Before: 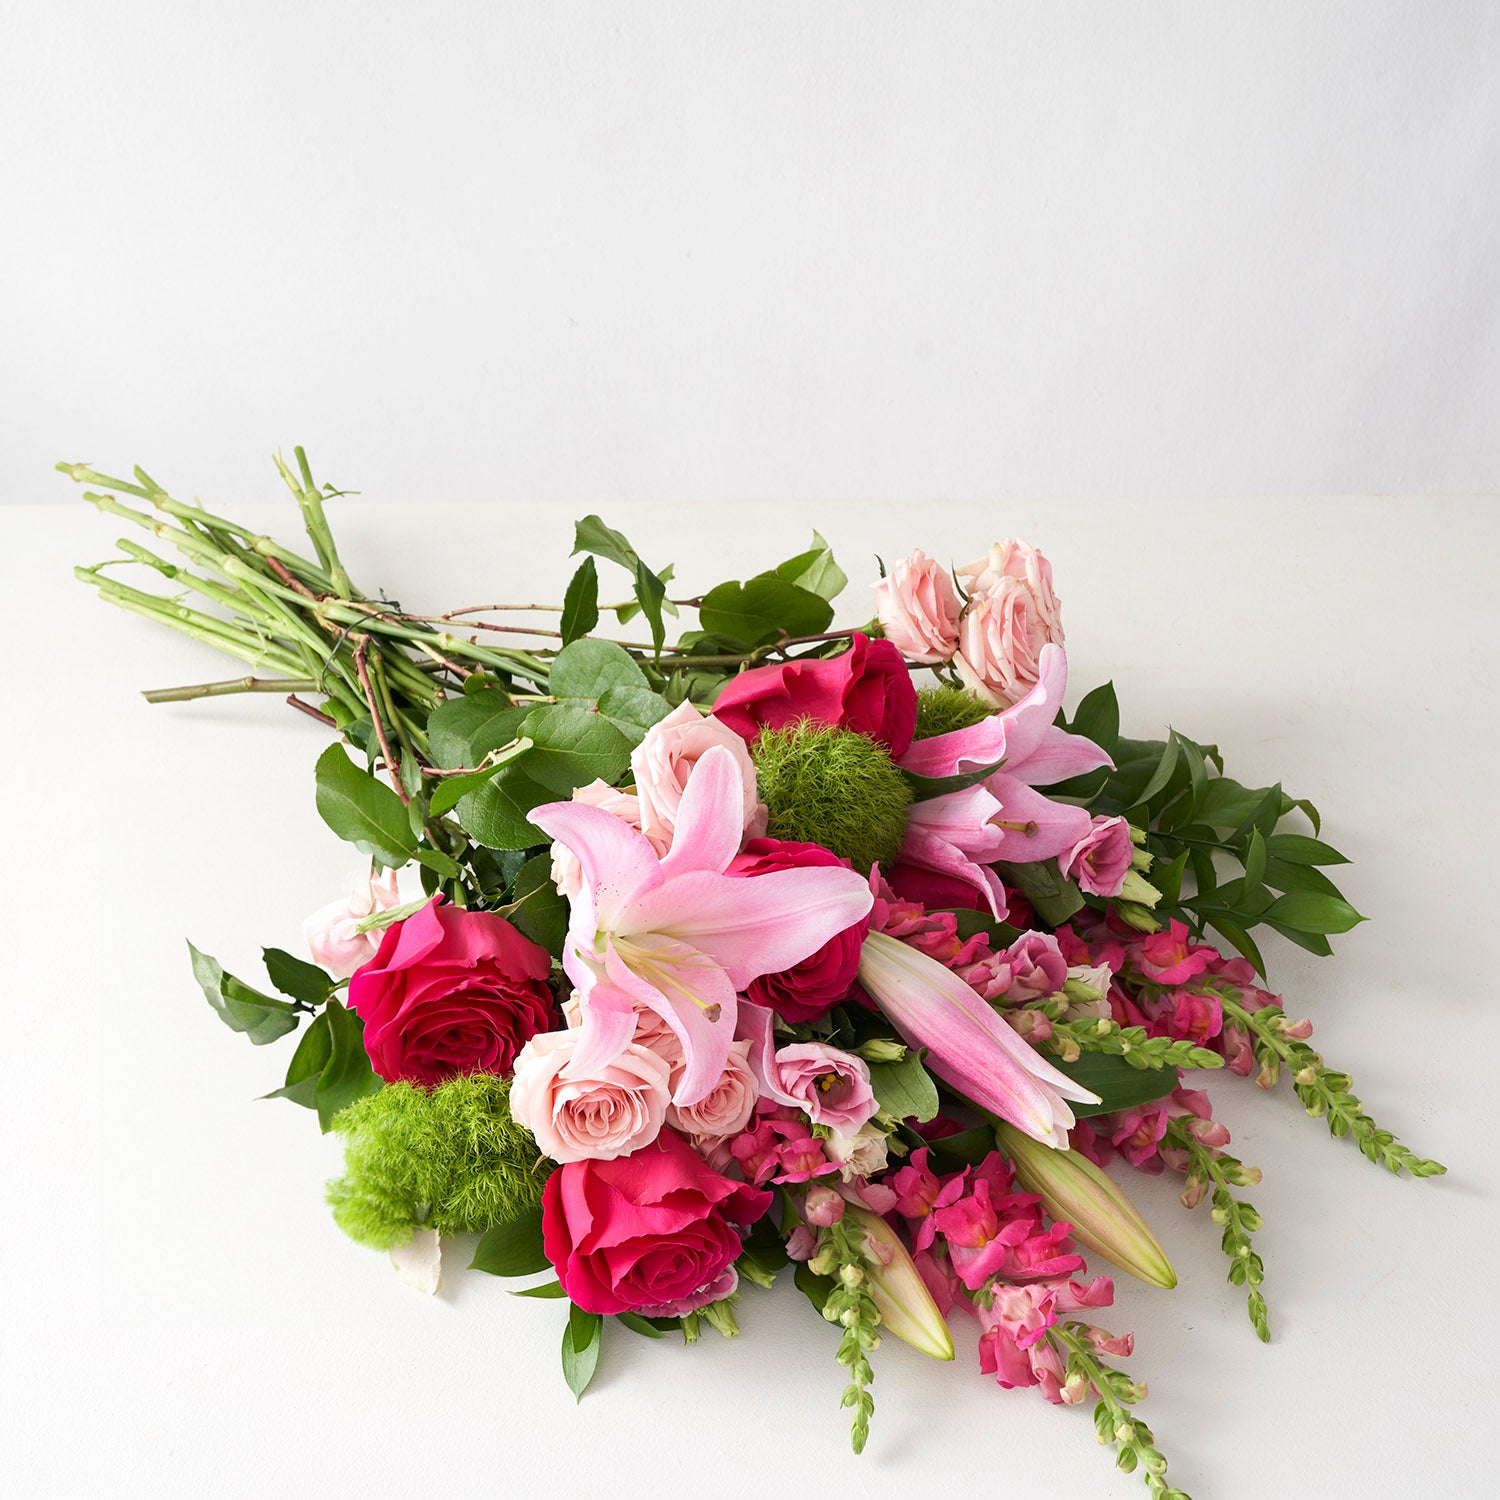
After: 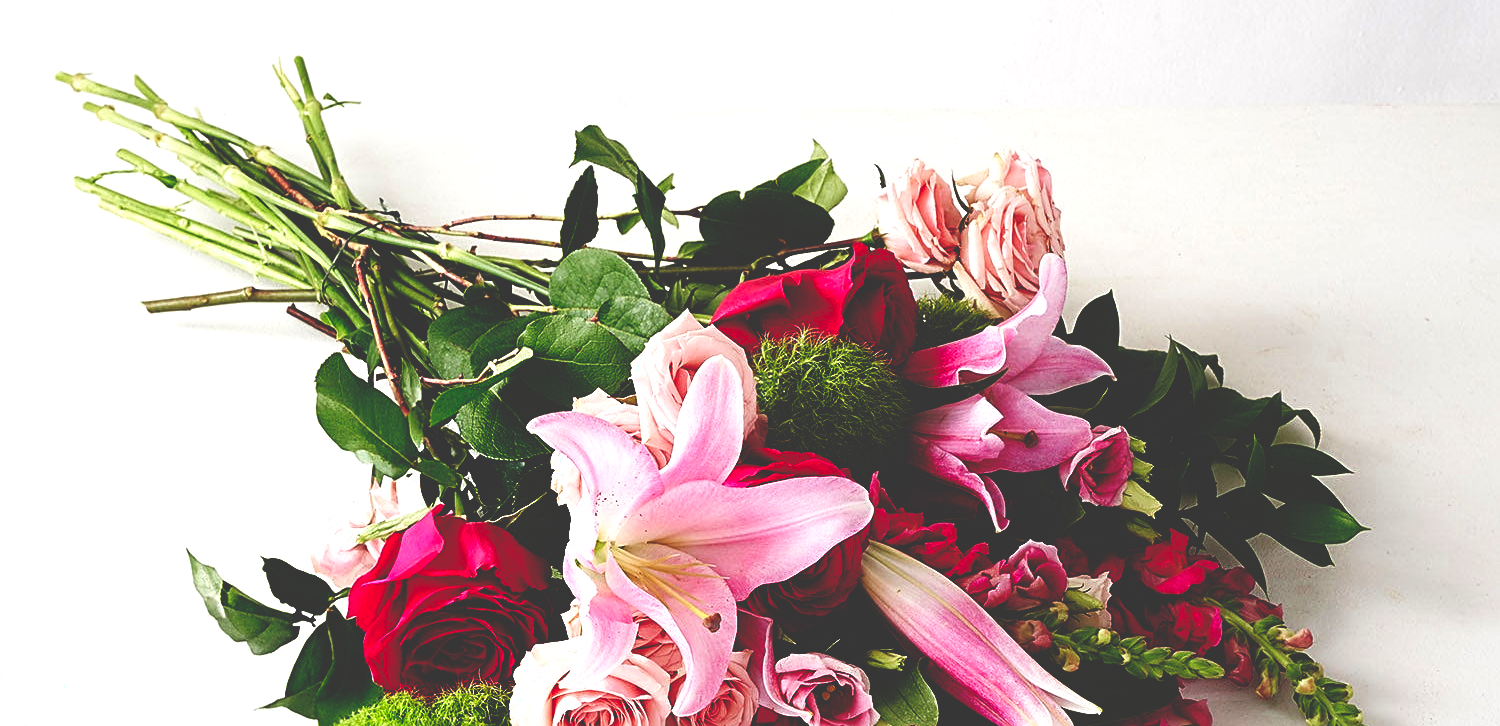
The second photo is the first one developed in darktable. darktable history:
sharpen: on, module defaults
color balance rgb: perceptual saturation grading › global saturation 20%, perceptual saturation grading › highlights -50%, perceptual saturation grading › shadows 30%
base curve: curves: ch0 [(0, 0.036) (0.083, 0.04) (0.804, 1)], preserve colors none
crop and rotate: top 26.056%, bottom 25.543%
